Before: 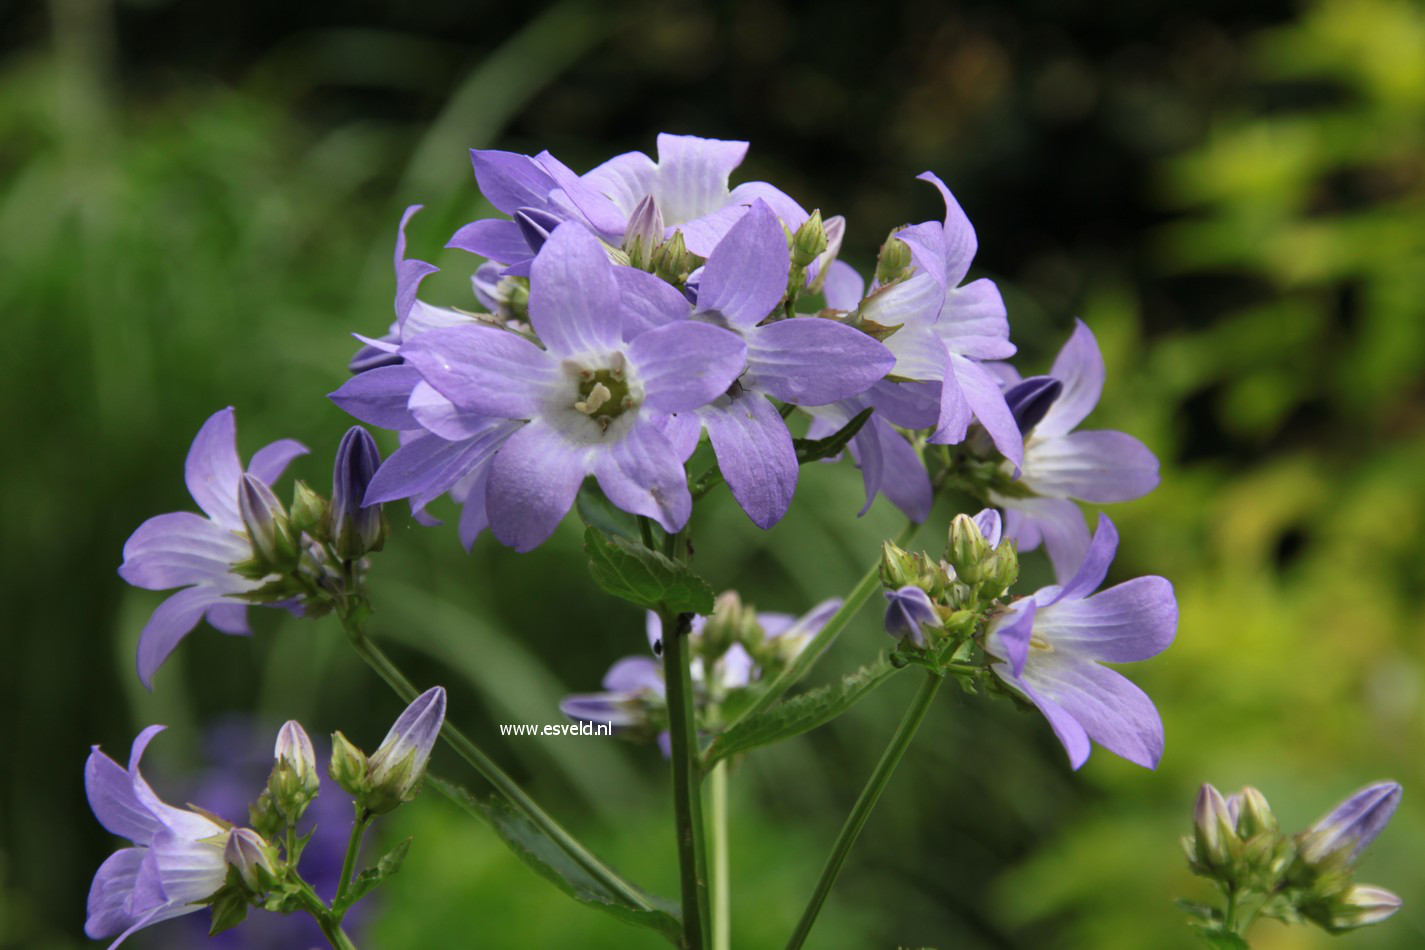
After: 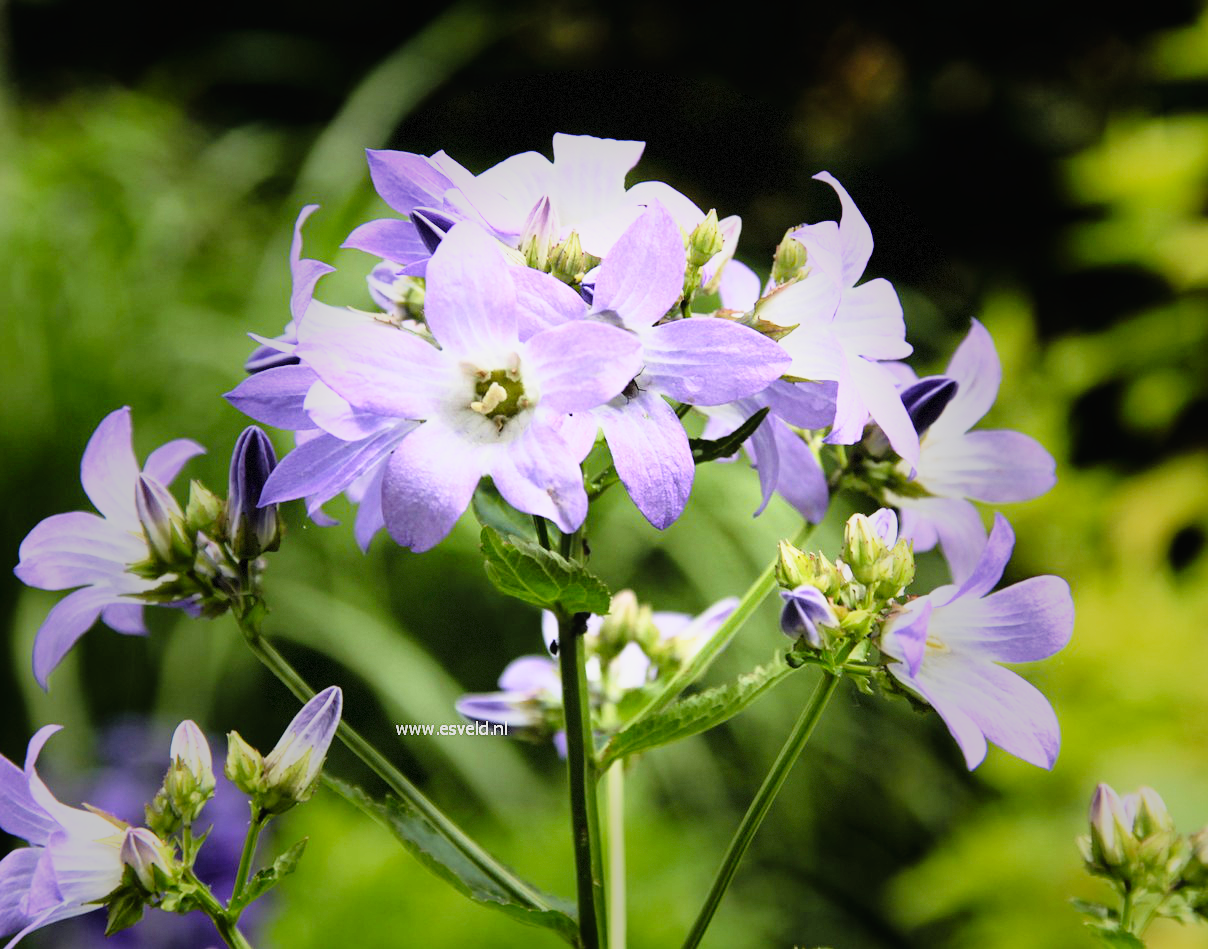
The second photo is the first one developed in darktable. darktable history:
contrast brightness saturation: contrast -0.086, brightness -0.042, saturation -0.113
tone curve: curves: ch0 [(0, 0.011) (0.053, 0.026) (0.174, 0.115) (0.398, 0.444) (0.673, 0.775) (0.829, 0.906) (0.991, 0.981)]; ch1 [(0, 0) (0.276, 0.206) (0.409, 0.383) (0.473, 0.458) (0.492, 0.499) (0.521, 0.502) (0.546, 0.543) (0.585, 0.617) (0.659, 0.686) (0.78, 0.8) (1, 1)]; ch2 [(0, 0) (0.438, 0.449) (0.473, 0.469) (0.503, 0.5) (0.523, 0.538) (0.562, 0.598) (0.612, 0.635) (0.695, 0.713) (1, 1)], color space Lab, linked channels, preserve colors none
vignetting: fall-off start 31.68%, fall-off radius 35.56%, brightness -0.386, saturation 0.007, dithering 8-bit output
tone equalizer: on, module defaults
crop: left 7.367%, right 7.824%
base curve: curves: ch0 [(0, 0) (0.012, 0.01) (0.073, 0.168) (0.31, 0.711) (0.645, 0.957) (1, 1)], preserve colors none
sharpen: radius 1.265, amount 0.299, threshold 0.016
color zones: curves: ch0 [(0, 0.5) (0.125, 0.4) (0.25, 0.5) (0.375, 0.4) (0.5, 0.4) (0.625, 0.6) (0.75, 0.6) (0.875, 0.5)]; ch1 [(0, 0.4) (0.125, 0.5) (0.25, 0.4) (0.375, 0.4) (0.5, 0.4) (0.625, 0.4) (0.75, 0.5) (0.875, 0.4)]; ch2 [(0, 0.6) (0.125, 0.5) (0.25, 0.5) (0.375, 0.6) (0.5, 0.6) (0.625, 0.5) (0.75, 0.5) (0.875, 0.5)], mix -122.72%
